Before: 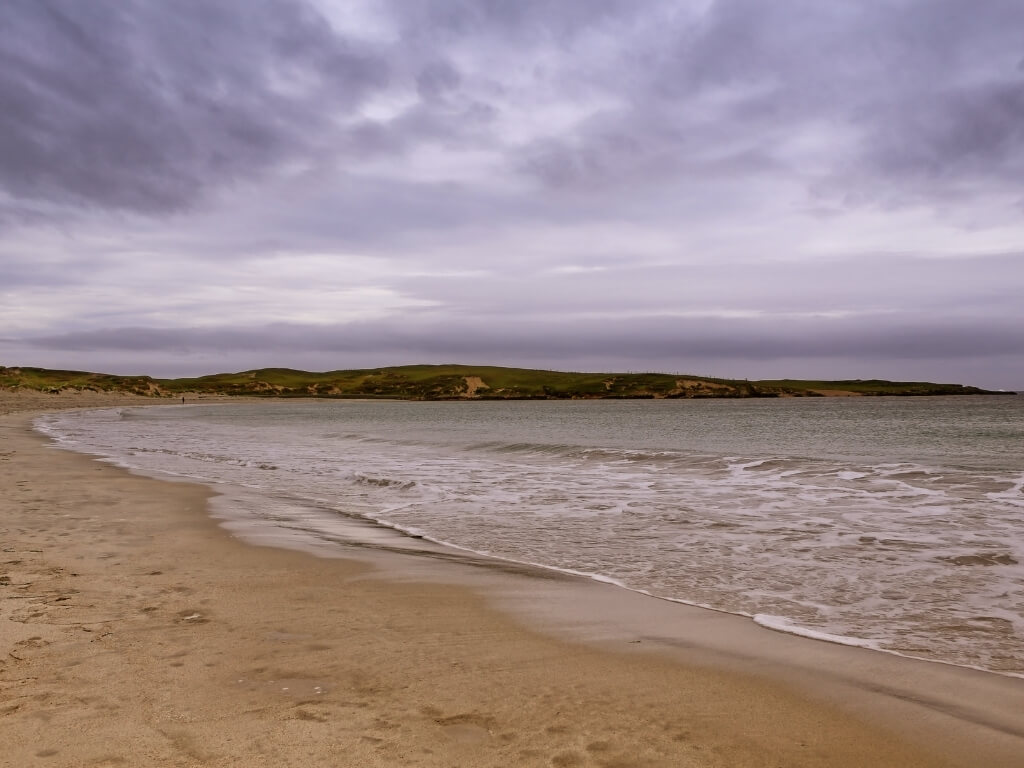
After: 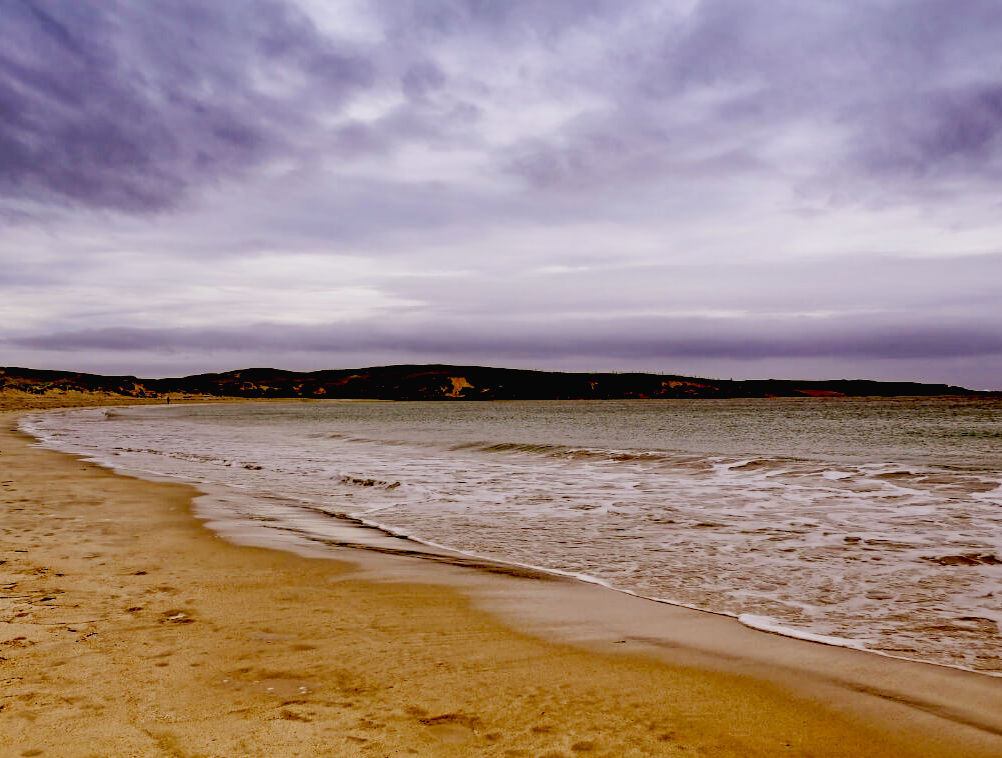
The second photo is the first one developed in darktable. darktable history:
exposure: black level correction 0.055, exposure -0.032 EV, compensate exposure bias true, compensate highlight preservation false
tone equalizer: mask exposure compensation -0.491 EV
tone curve: curves: ch0 [(0, 0.017) (0.239, 0.277) (0.508, 0.593) (0.826, 0.855) (1, 0.945)]; ch1 [(0, 0) (0.401, 0.42) (0.442, 0.47) (0.492, 0.498) (0.511, 0.504) (0.555, 0.586) (0.681, 0.739) (1, 1)]; ch2 [(0, 0) (0.411, 0.433) (0.5, 0.504) (0.545, 0.574) (1, 1)], preserve colors none
crop and rotate: left 1.487%, right 0.649%, bottom 1.219%
haze removal: compatibility mode true, adaptive false
